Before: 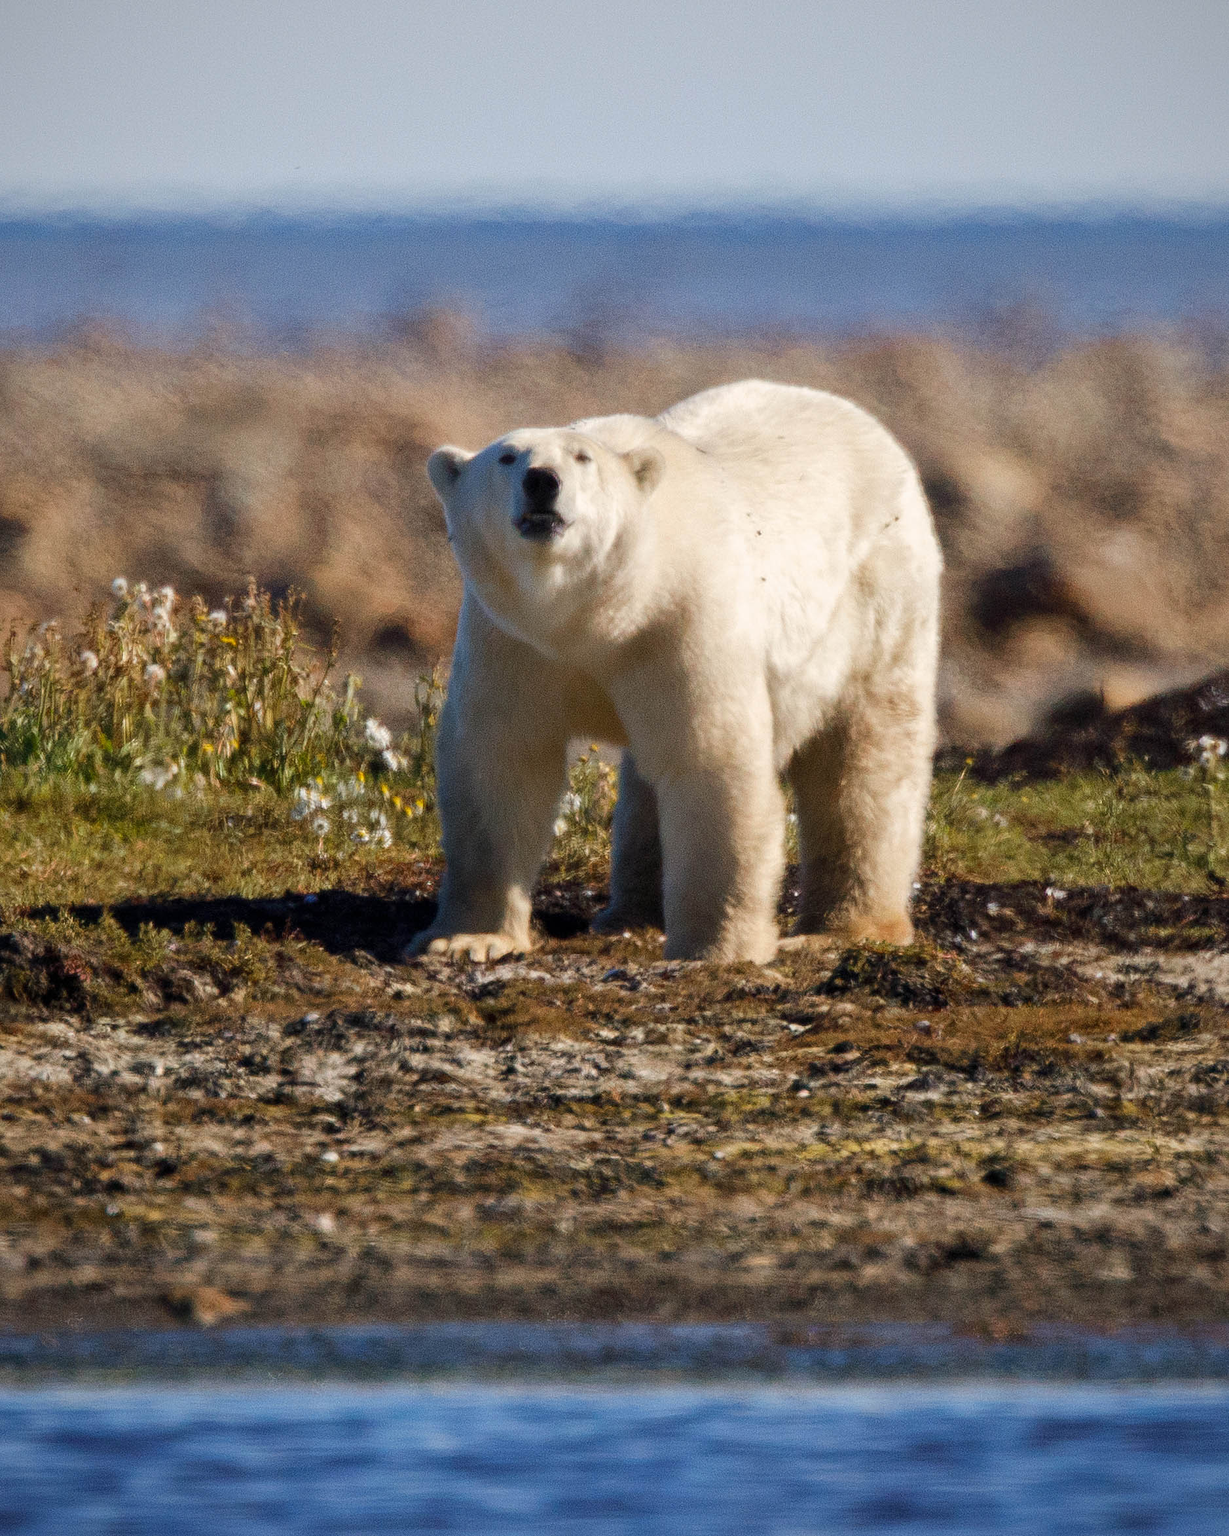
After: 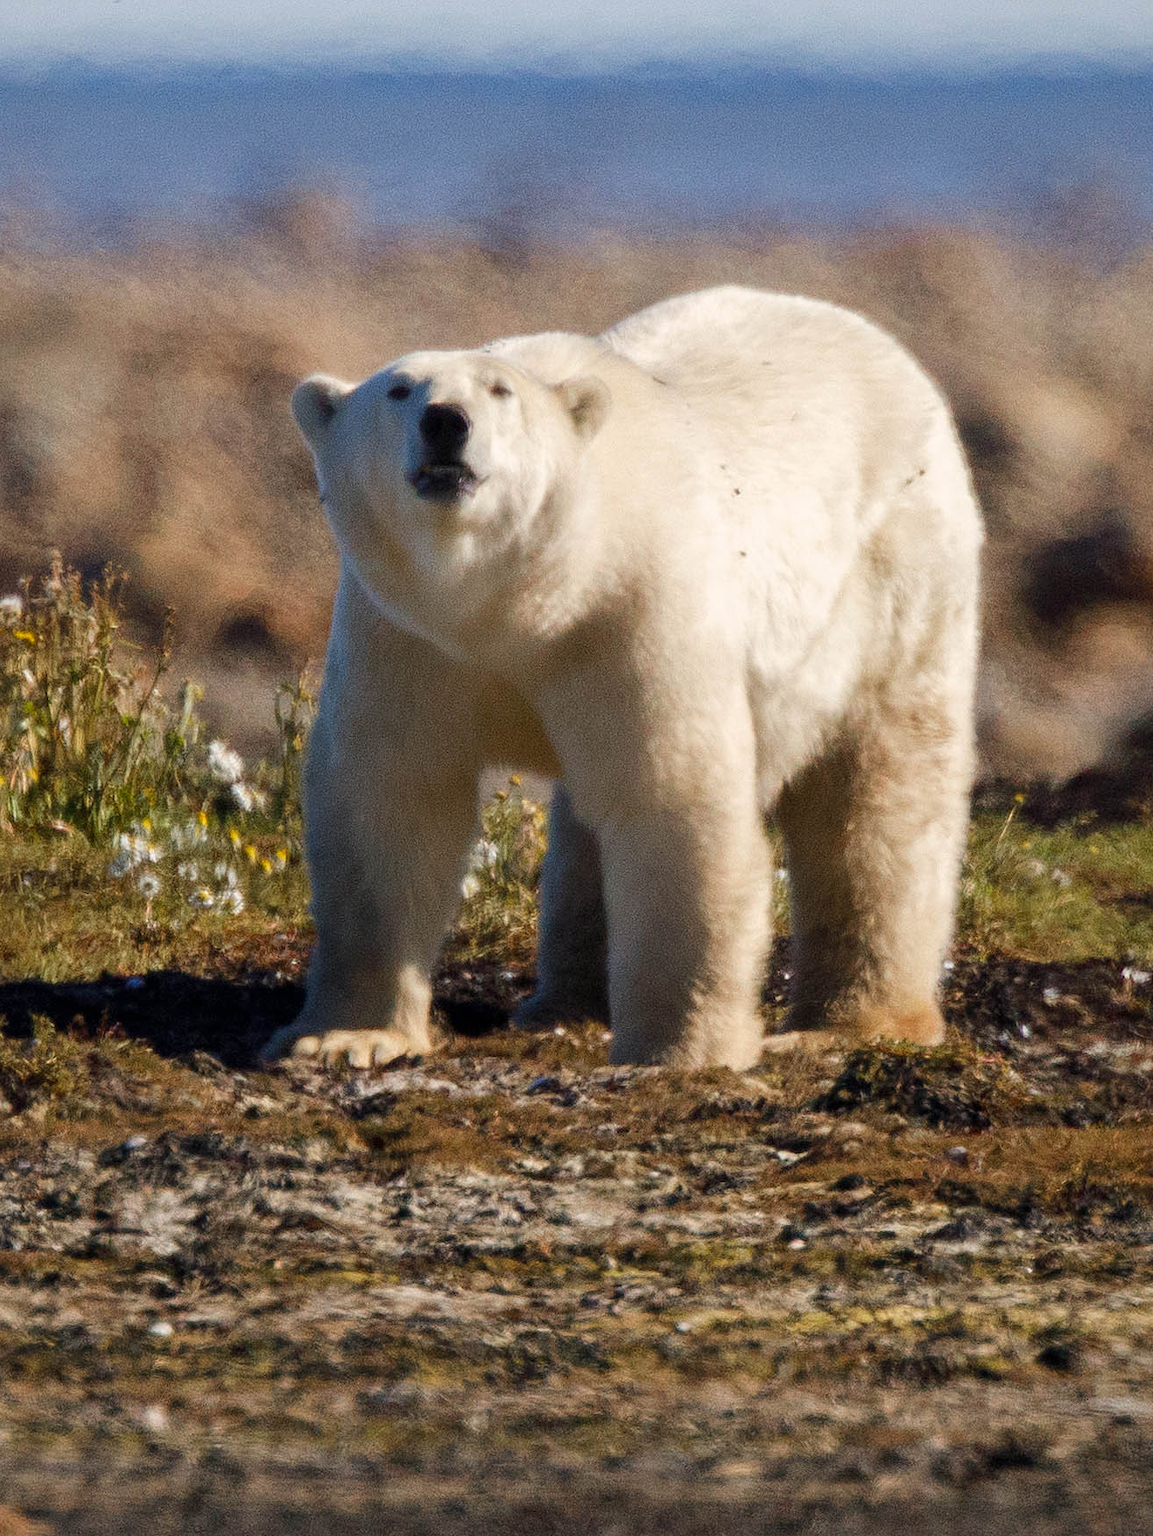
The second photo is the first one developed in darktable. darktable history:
crop and rotate: left 17.142%, top 10.885%, right 12.947%, bottom 14.646%
